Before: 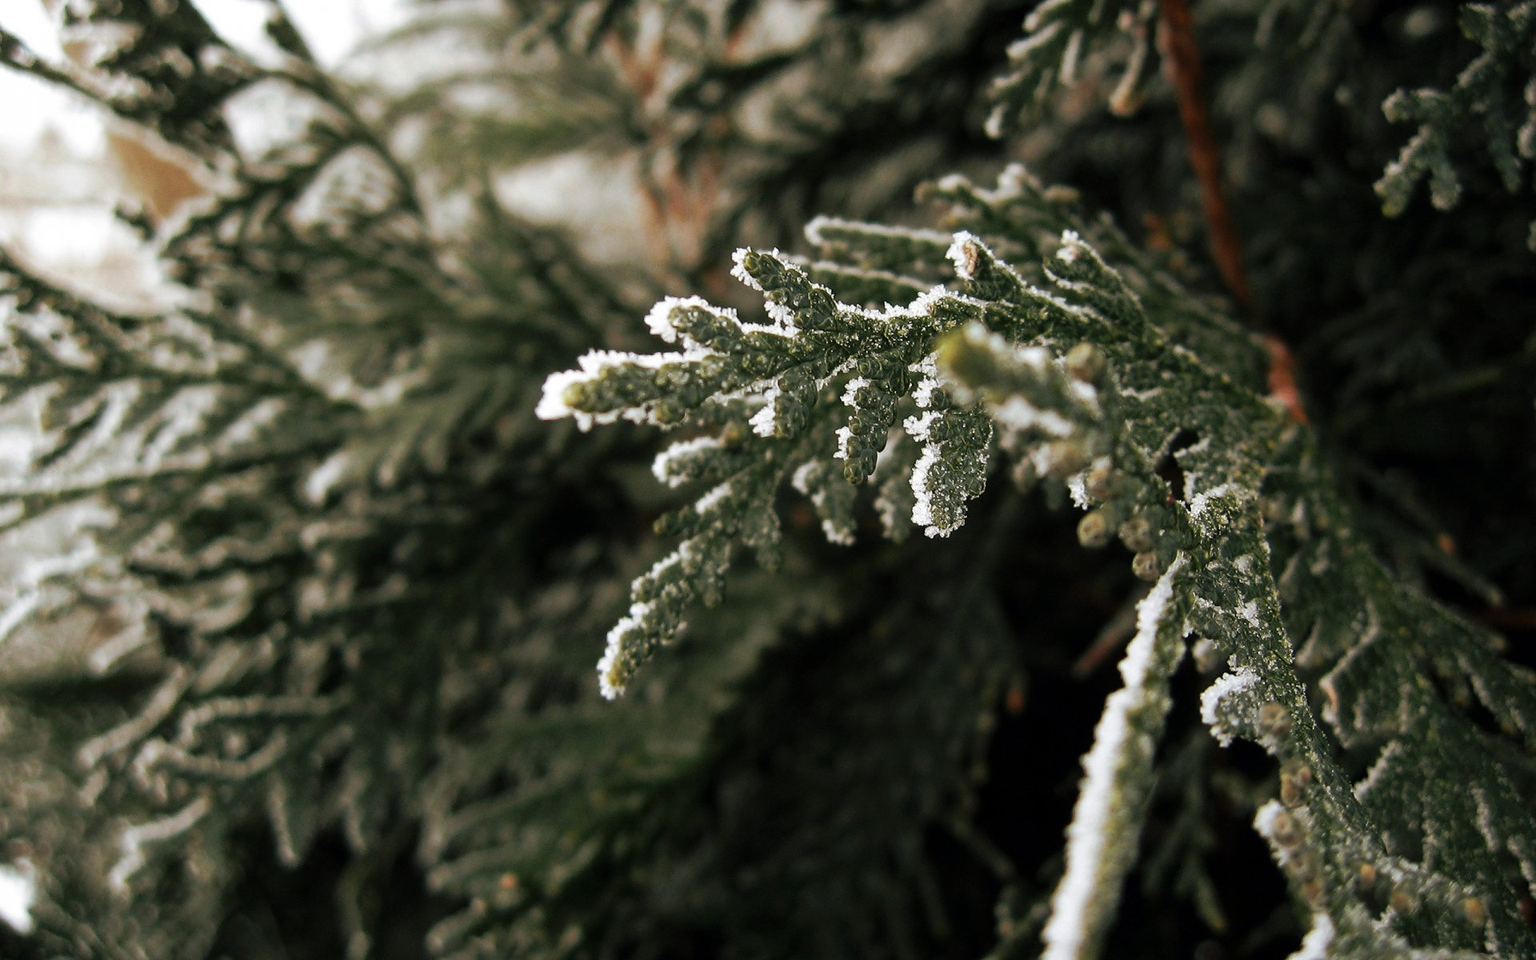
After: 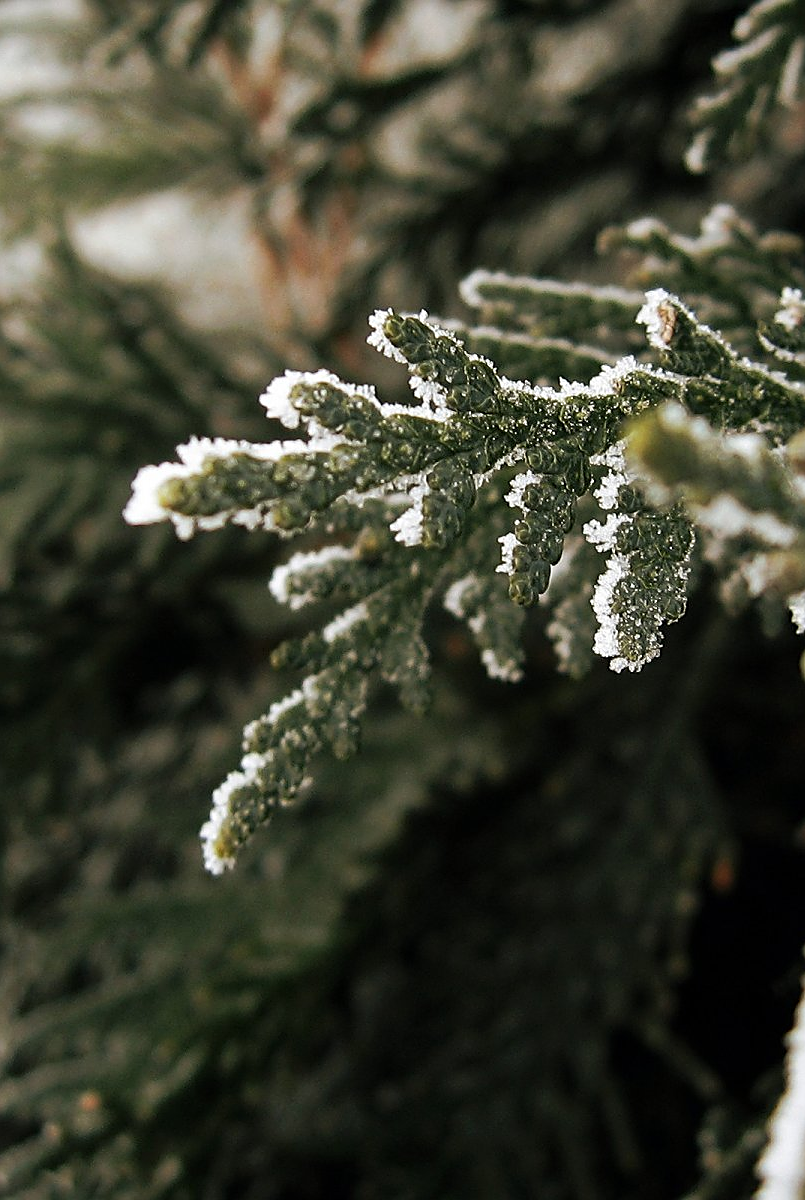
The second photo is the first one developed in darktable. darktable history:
crop: left 28.463%, right 29.6%
sharpen: on, module defaults
